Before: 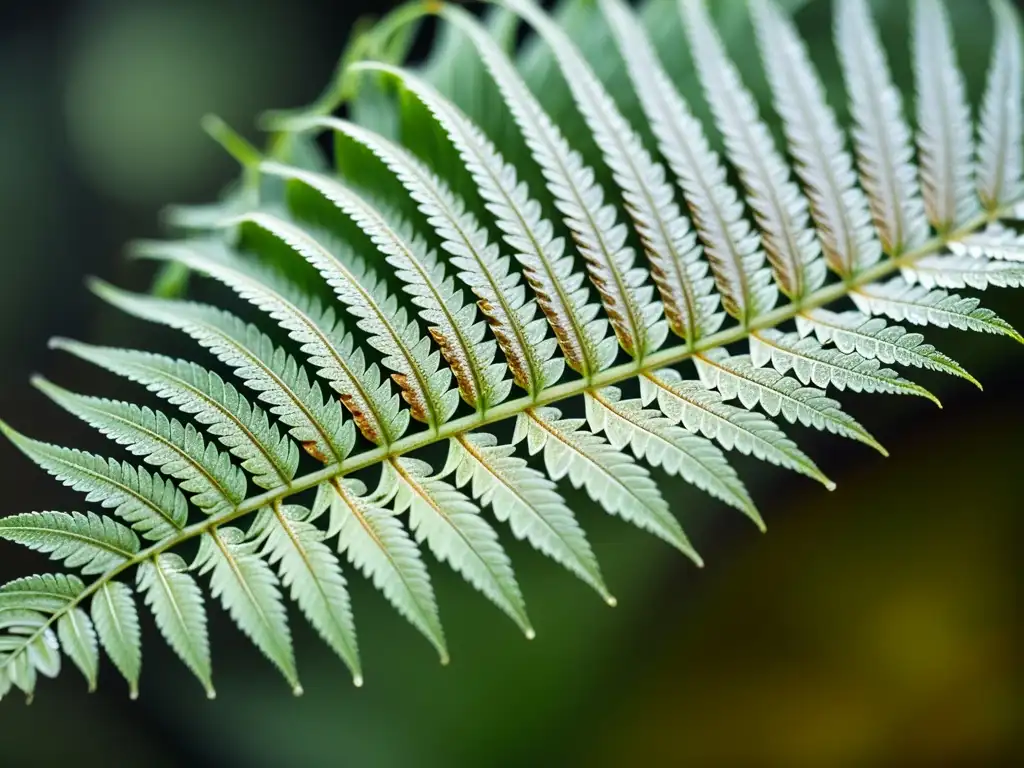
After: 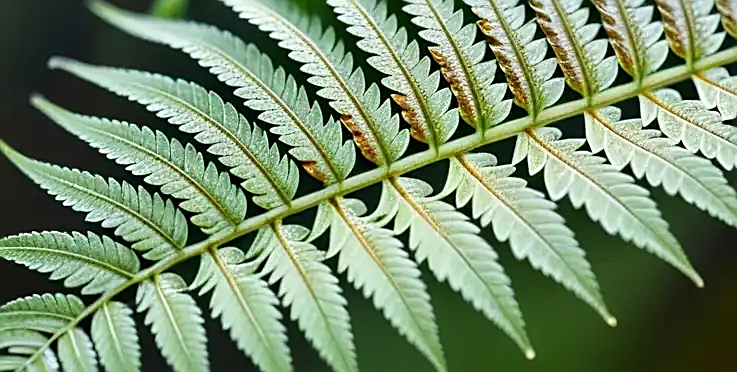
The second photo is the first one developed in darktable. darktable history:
crop: top 36.498%, right 27.964%, bottom 14.995%
sharpen: amount 0.478
